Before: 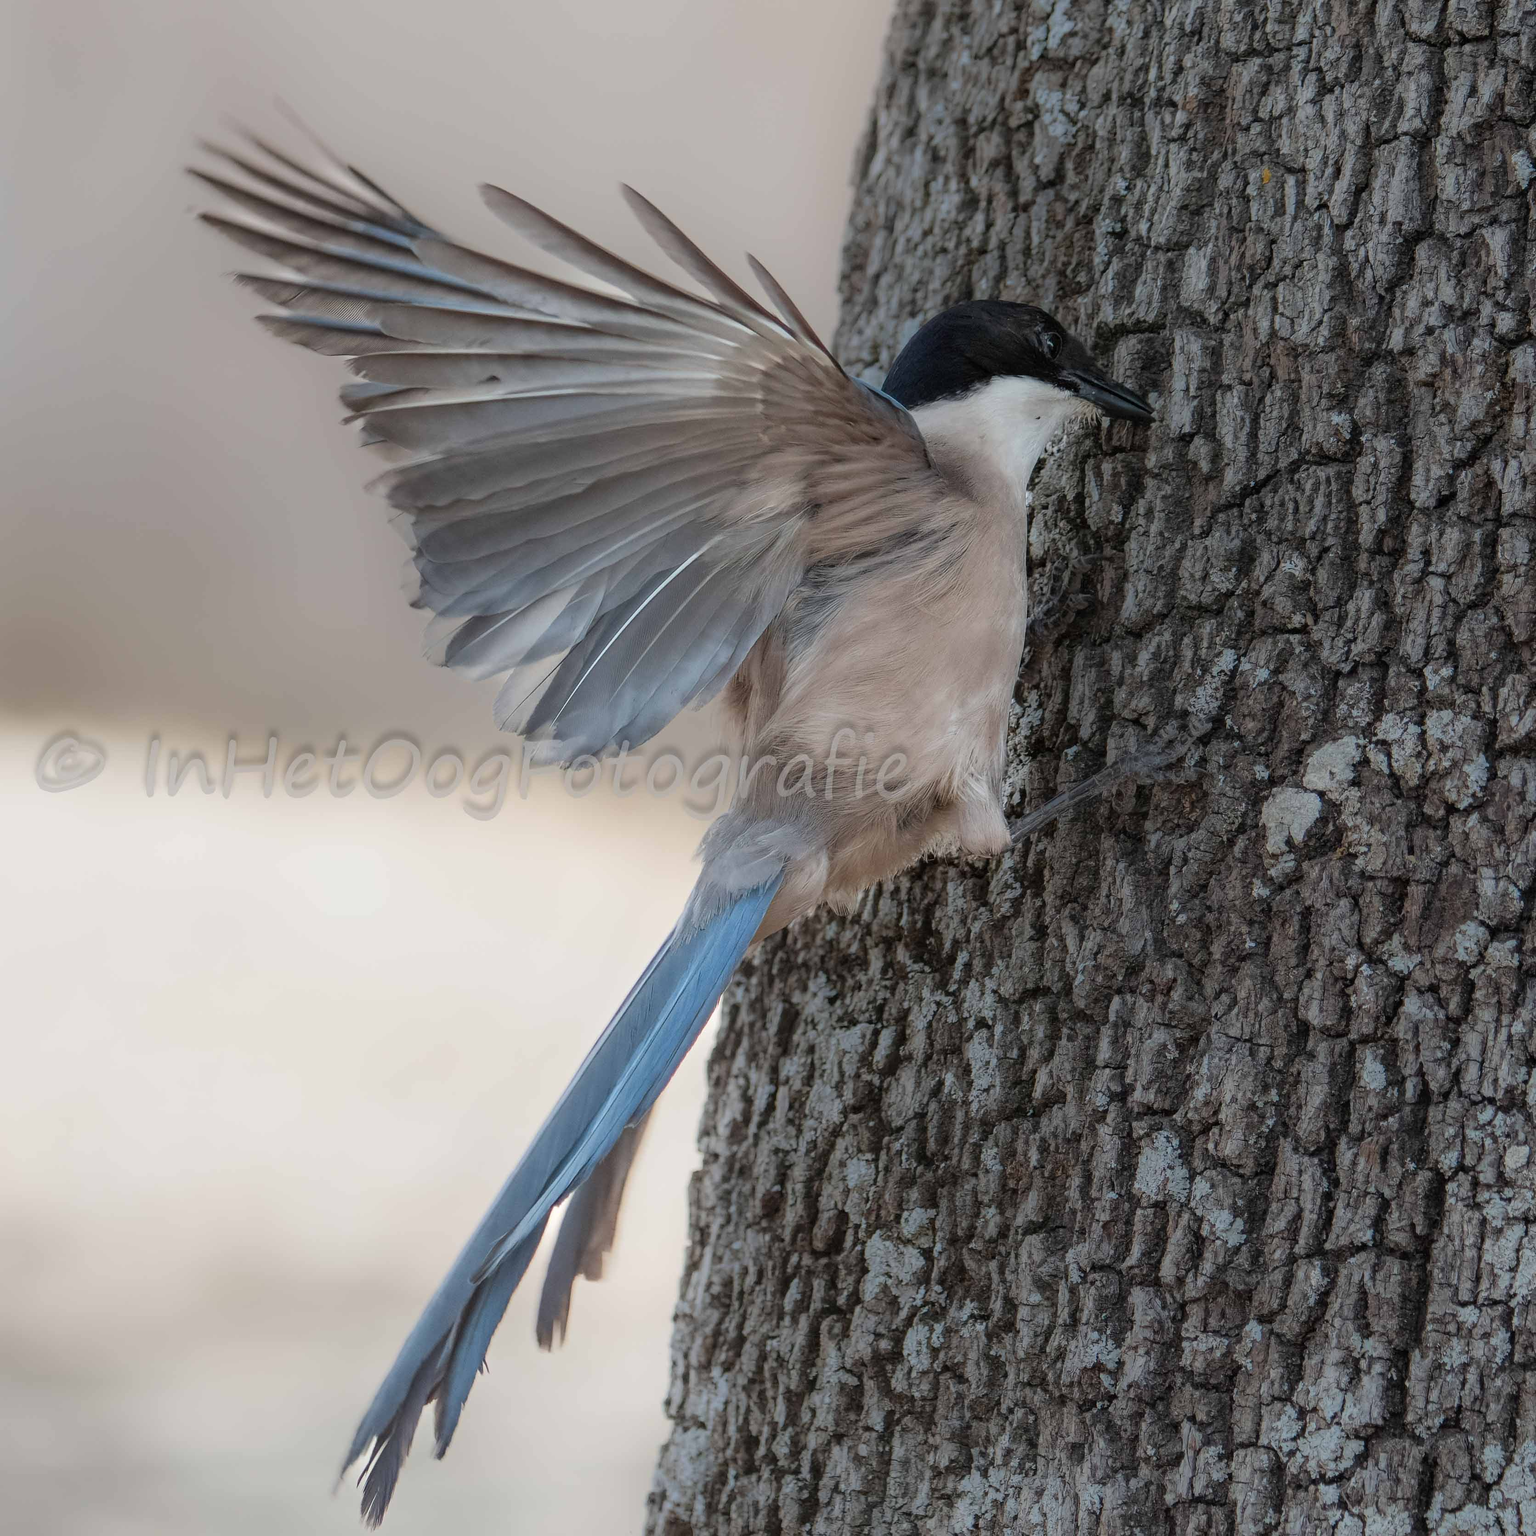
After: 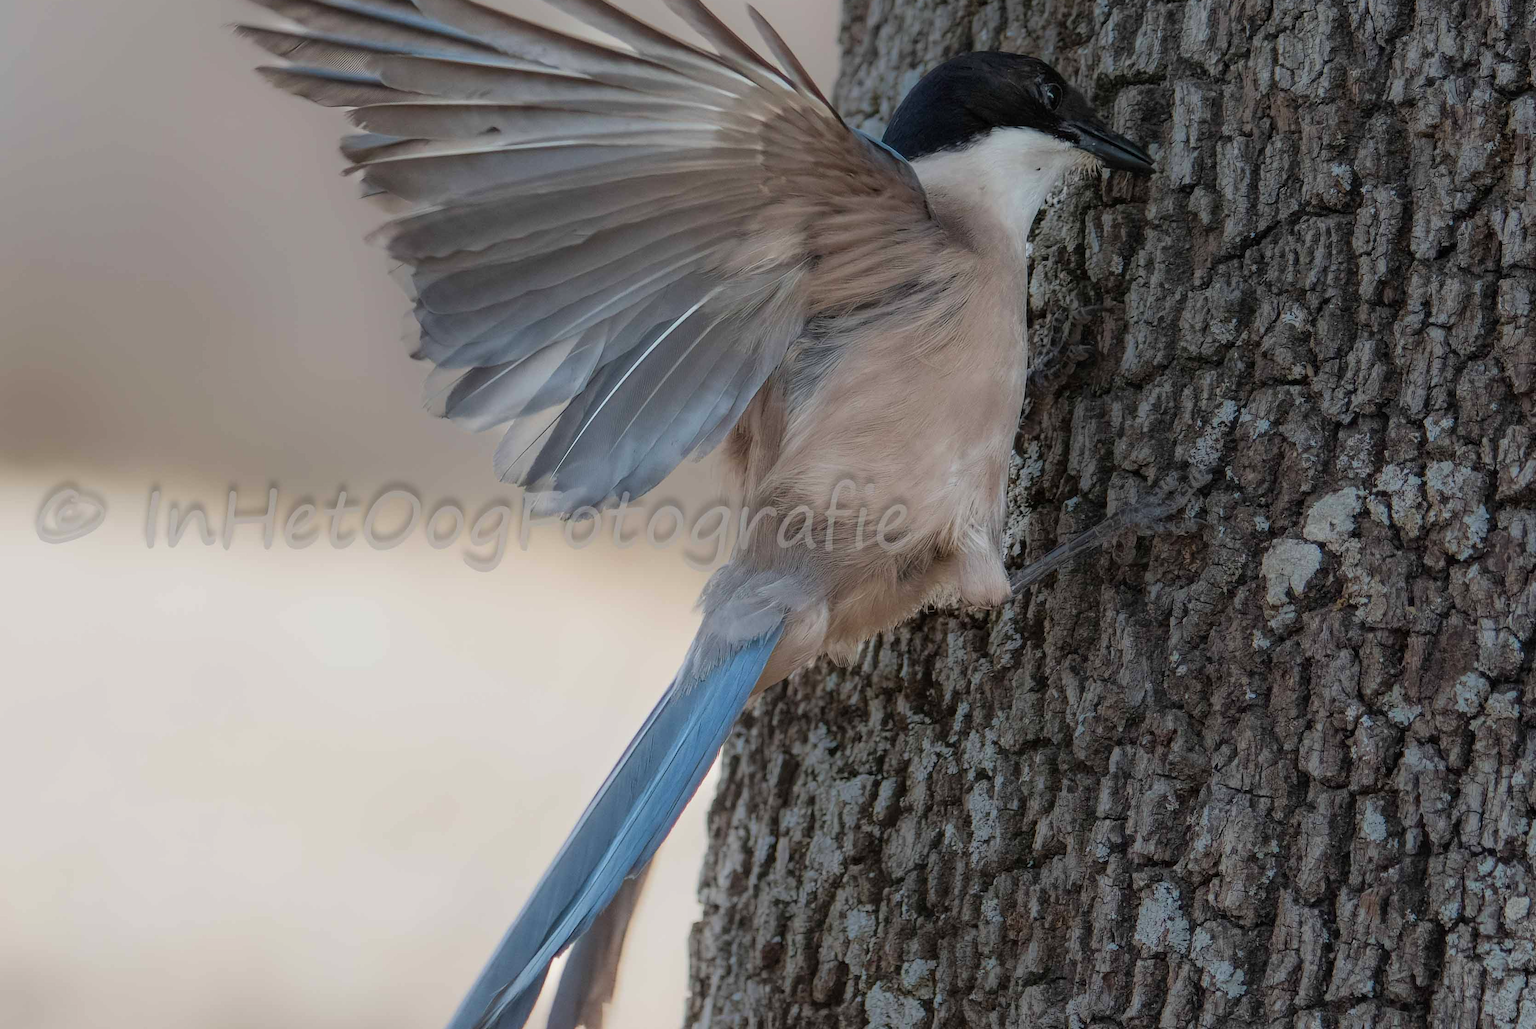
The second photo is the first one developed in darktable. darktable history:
velvia: strength 15.15%
crop: top 16.219%, bottom 16.753%
exposure: exposure -0.209 EV, compensate exposure bias true, compensate highlight preservation false
